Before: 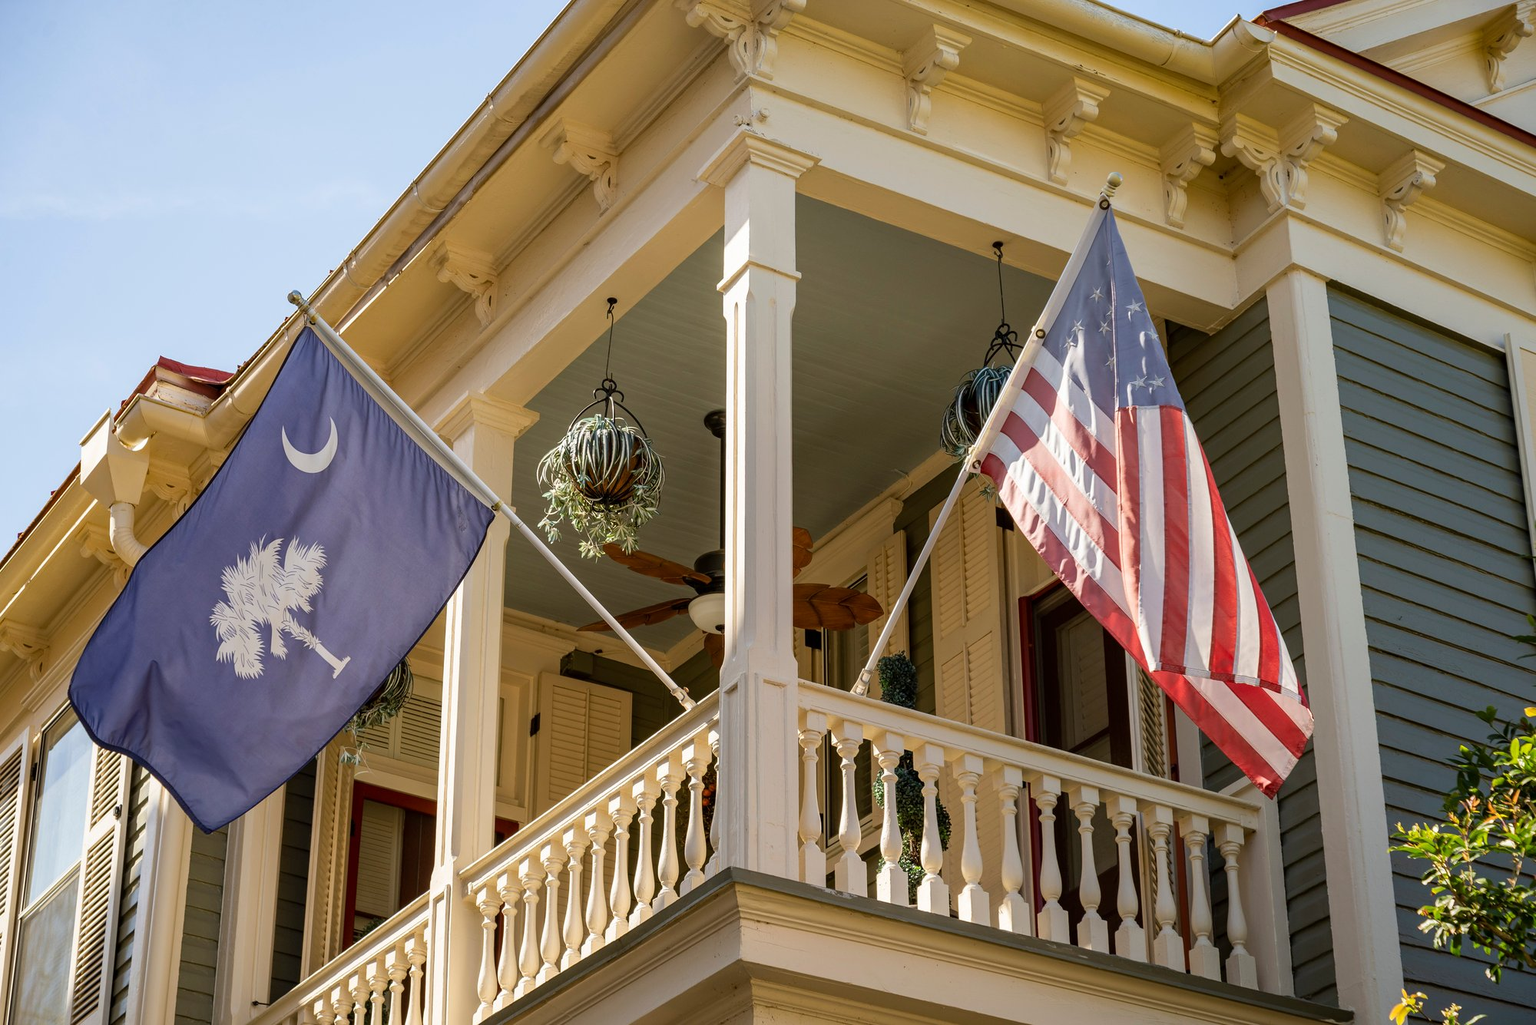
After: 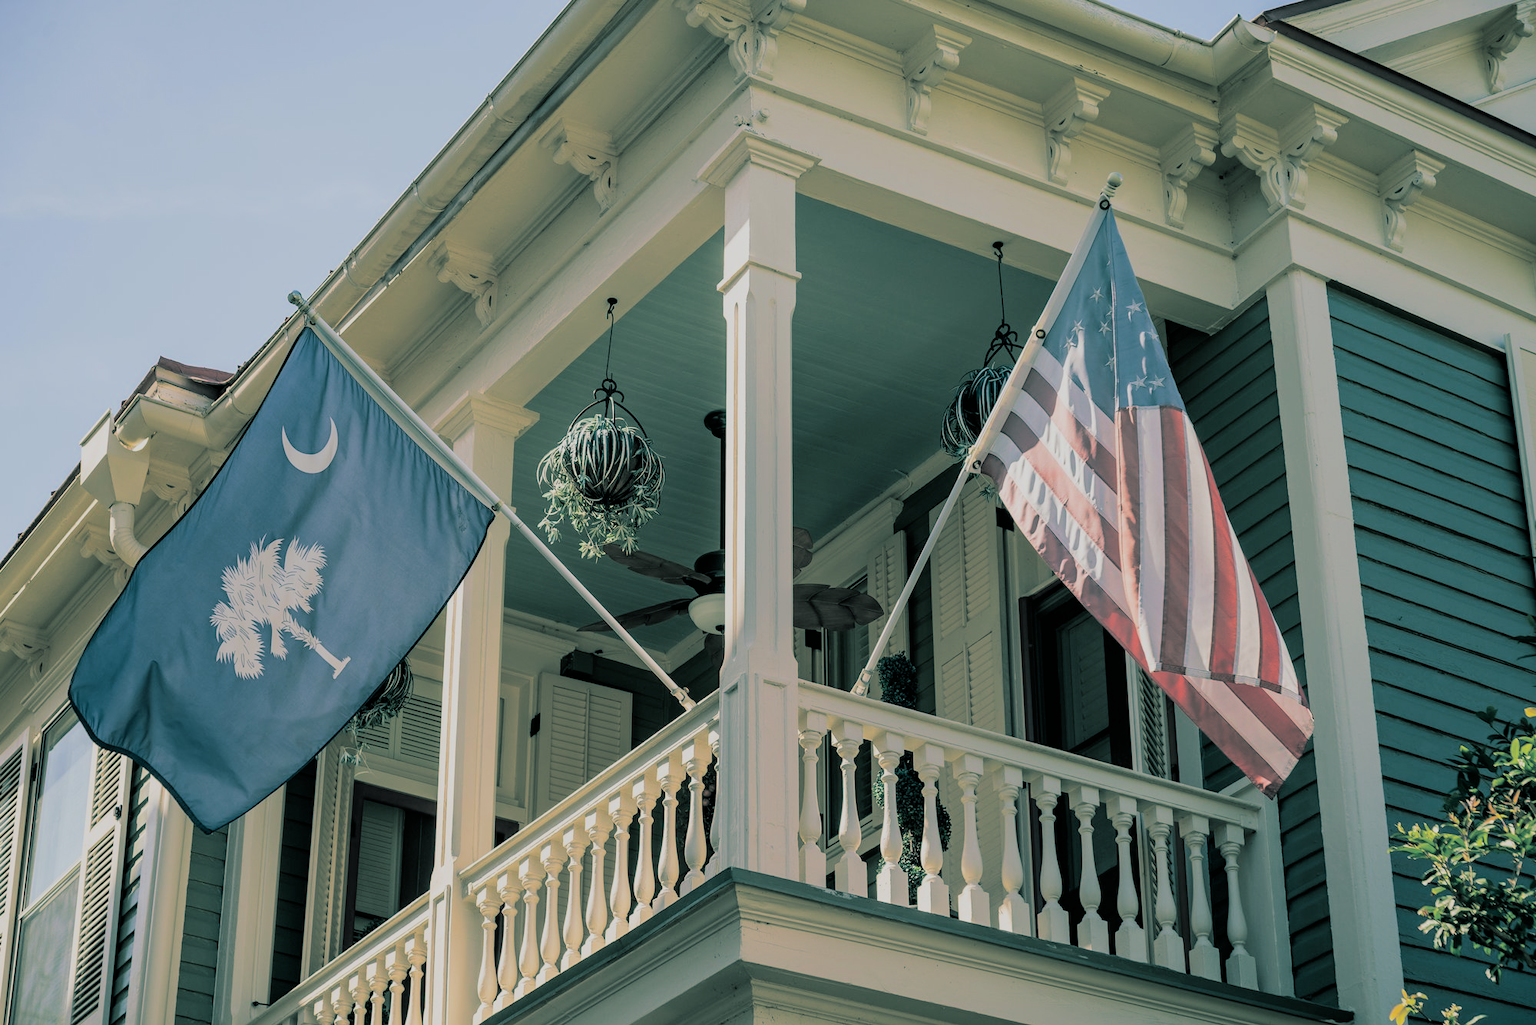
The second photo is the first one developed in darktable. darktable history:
filmic rgb: black relative exposure -7.65 EV, white relative exposure 4.56 EV, hardness 3.61
split-toning: shadows › hue 186.43°, highlights › hue 49.29°, compress 30.29%
